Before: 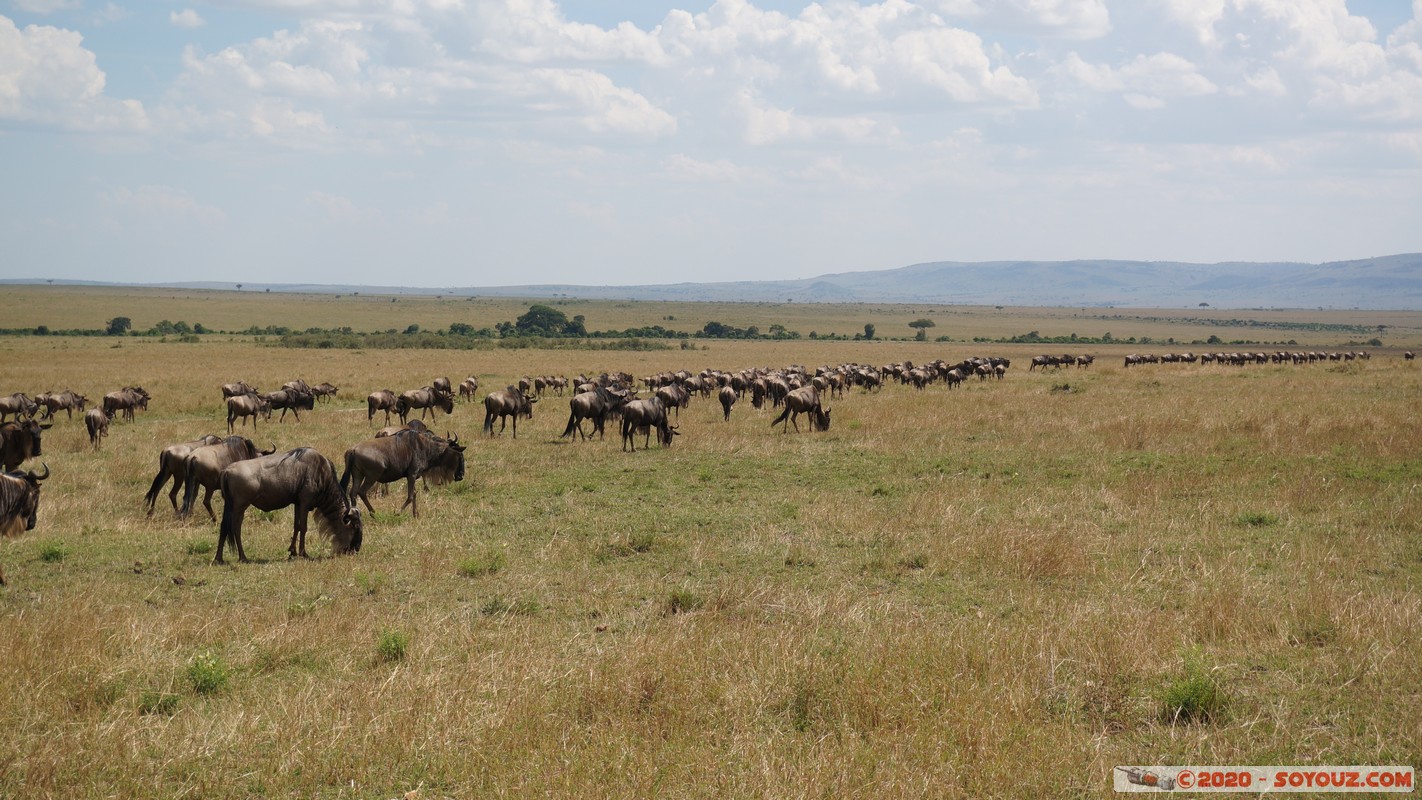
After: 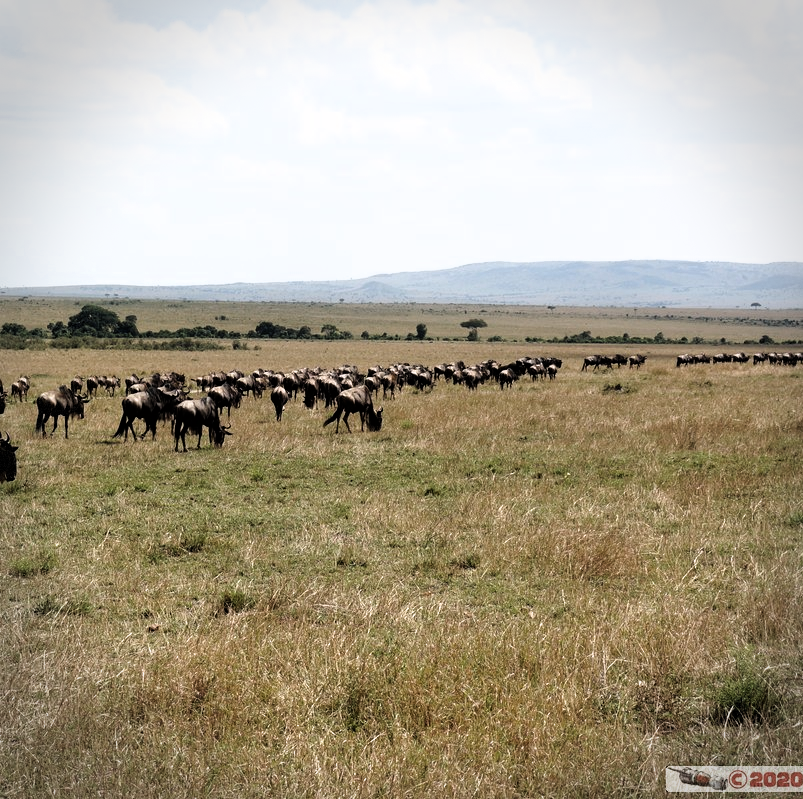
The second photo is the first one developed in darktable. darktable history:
filmic rgb: black relative exposure -8.24 EV, white relative exposure 2.22 EV, hardness 7.13, latitude 85.71%, contrast 1.684, highlights saturation mix -3.23%, shadows ↔ highlights balance -3.08%
crop: left 31.513%, top 0.022%, right 11.965%
vignetting: brightness -0.403, saturation -0.303, dithering 8-bit output
